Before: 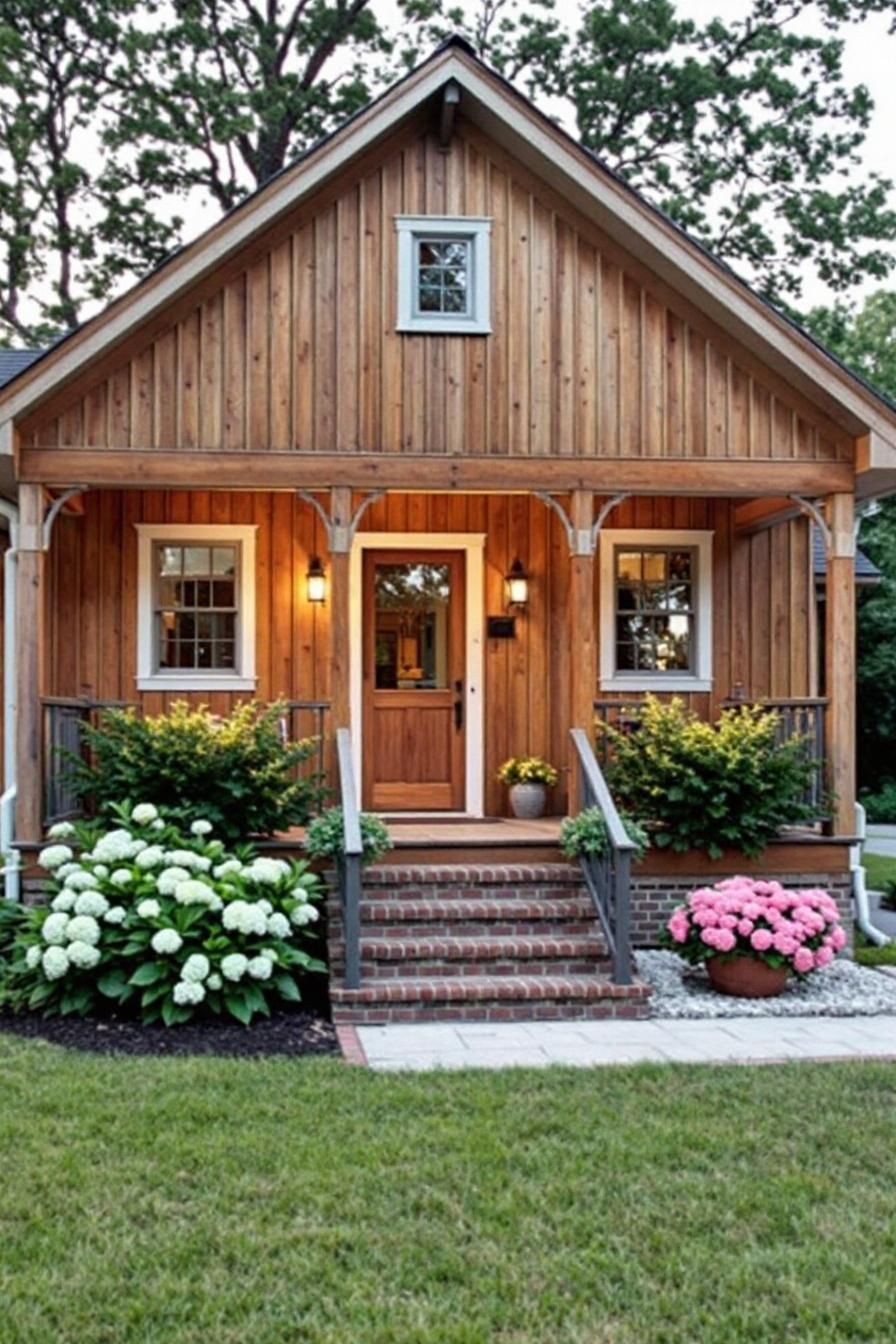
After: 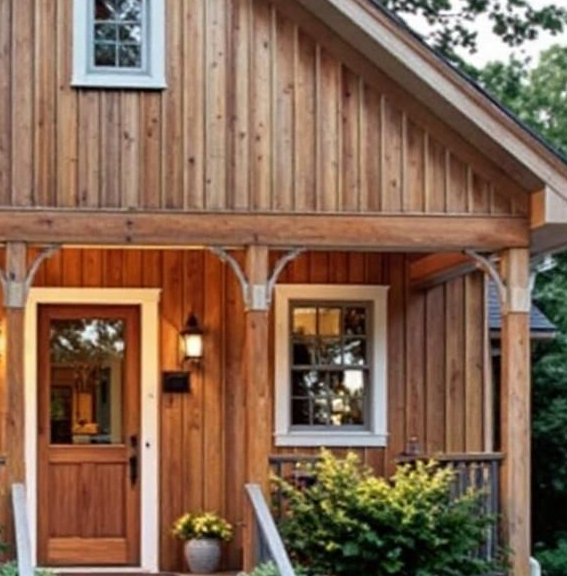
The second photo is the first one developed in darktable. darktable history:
crop: left 36.297%, top 18.263%, right 0.413%, bottom 38.81%
